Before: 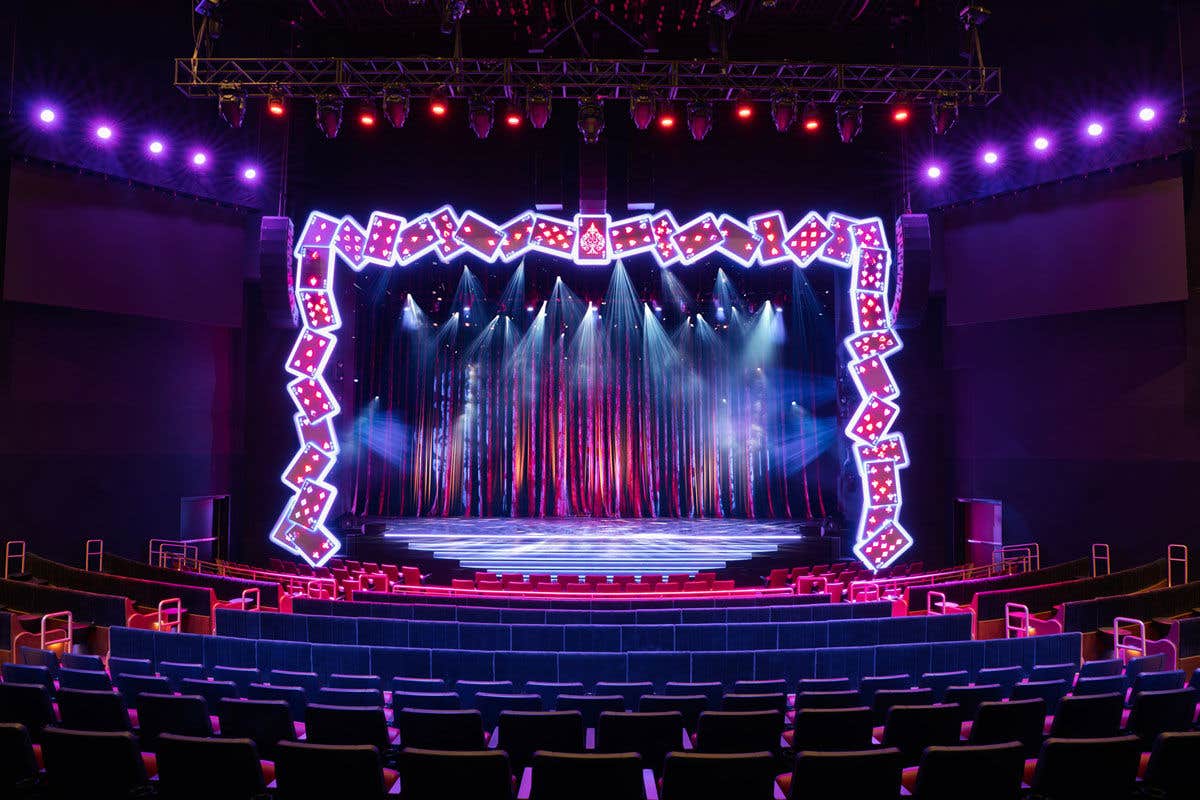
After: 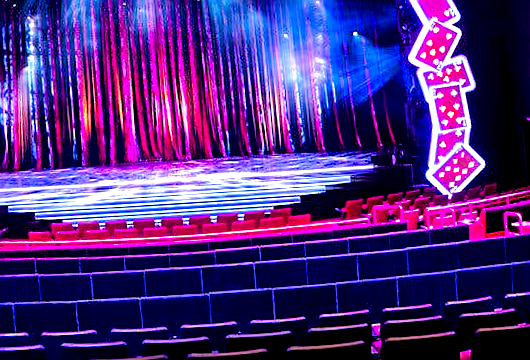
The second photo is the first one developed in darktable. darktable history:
crop: left 37.221%, top 45.169%, right 20.63%, bottom 13.777%
exposure: black level correction 0.01, exposure 1 EV, compensate highlight preservation false
haze removal: compatibility mode true, adaptive false
color balance rgb: linear chroma grading › global chroma 15%, perceptual saturation grading › global saturation 30%
shadows and highlights: shadows 10, white point adjustment 1, highlights -40
sharpen: on, module defaults
rotate and perspective: rotation -4.2°, shear 0.006, automatic cropping off
